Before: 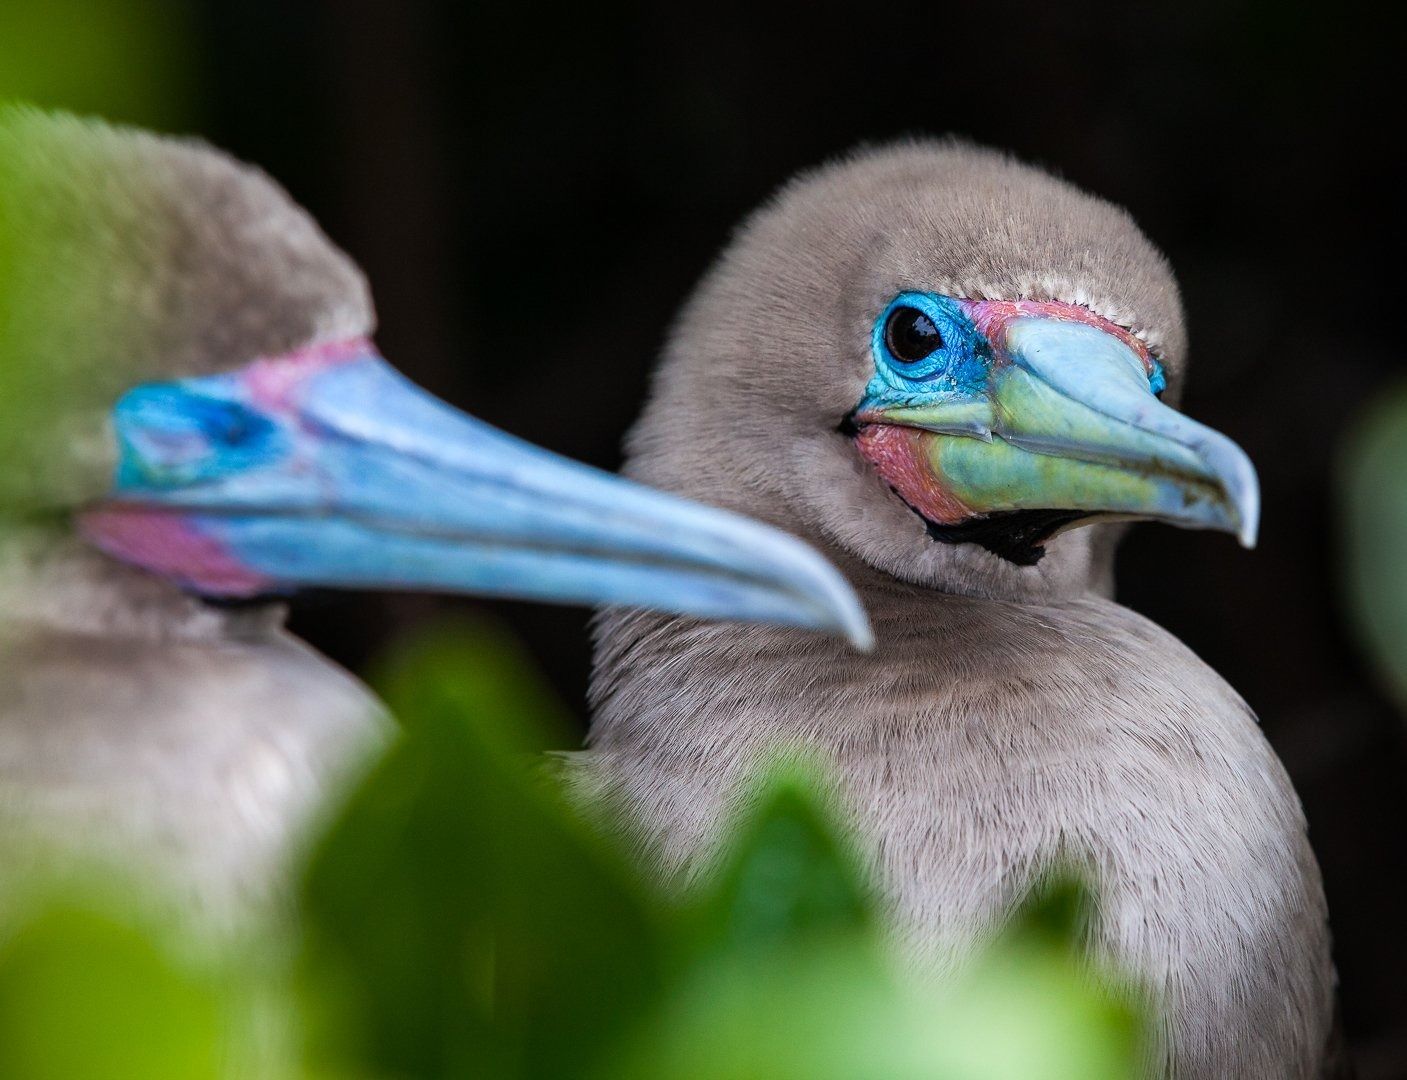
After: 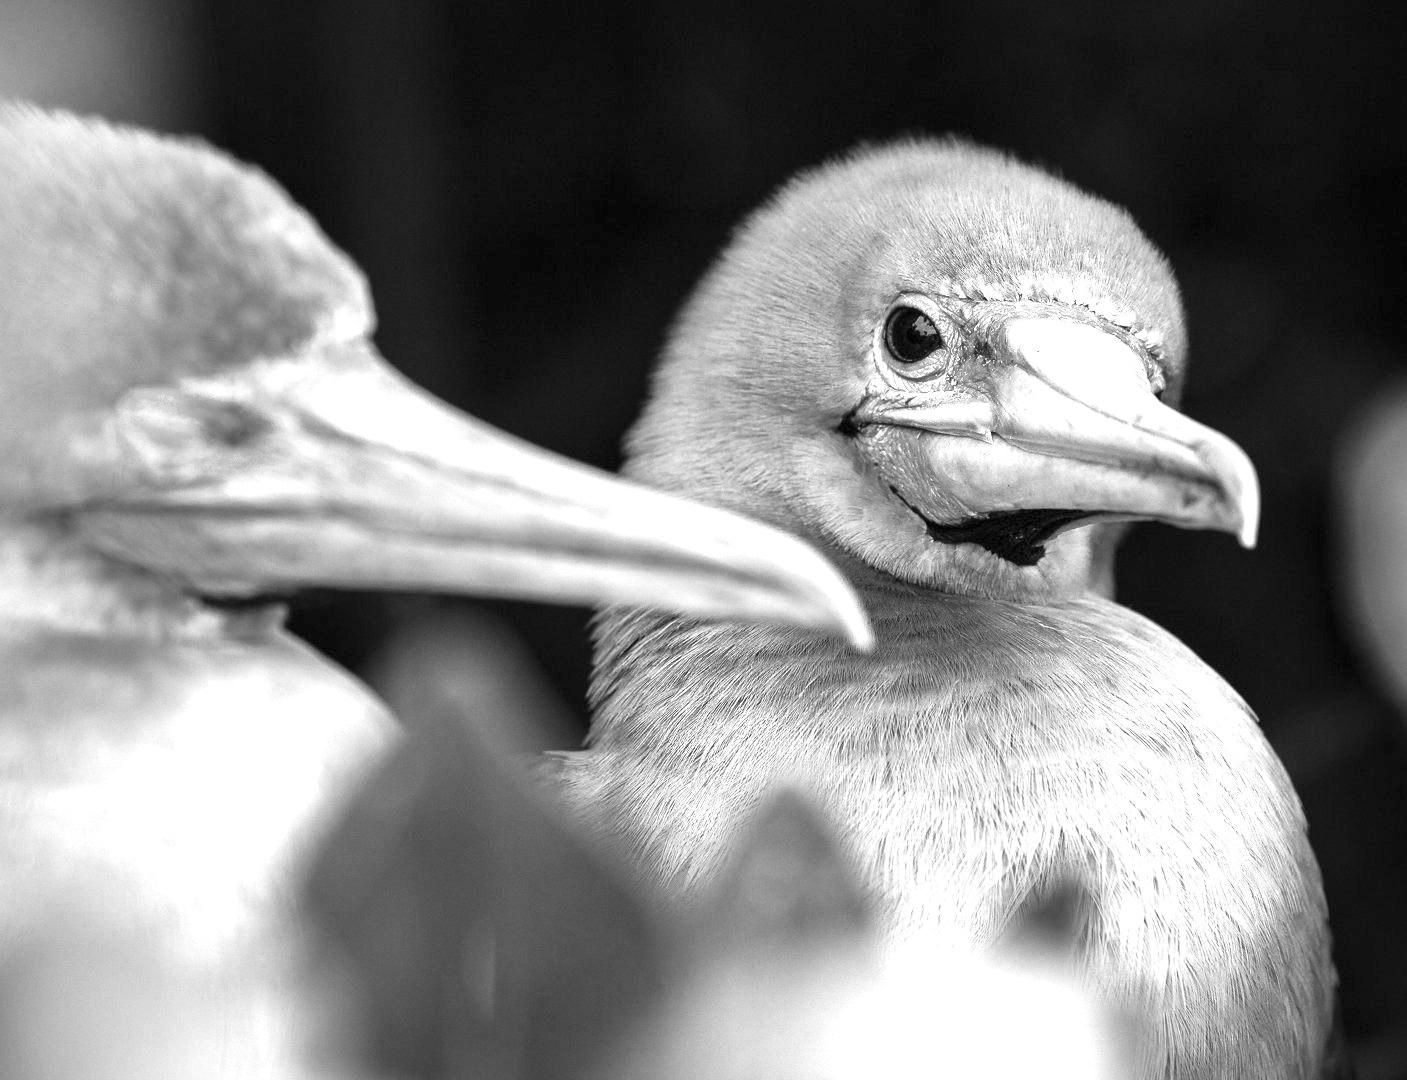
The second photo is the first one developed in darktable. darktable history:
exposure: black level correction 0, exposure 1.45 EV, compensate exposure bias true, compensate highlight preservation false
monochrome: a -71.75, b 75.82
